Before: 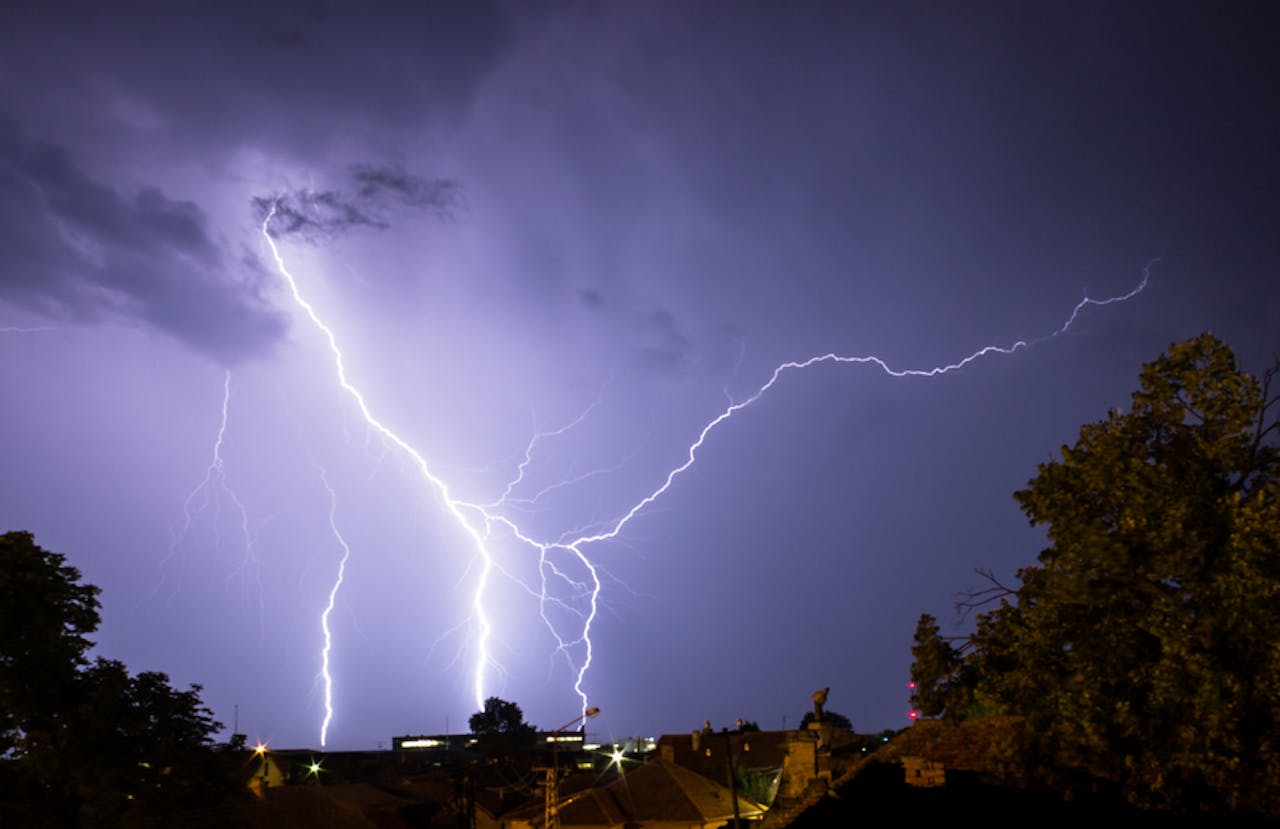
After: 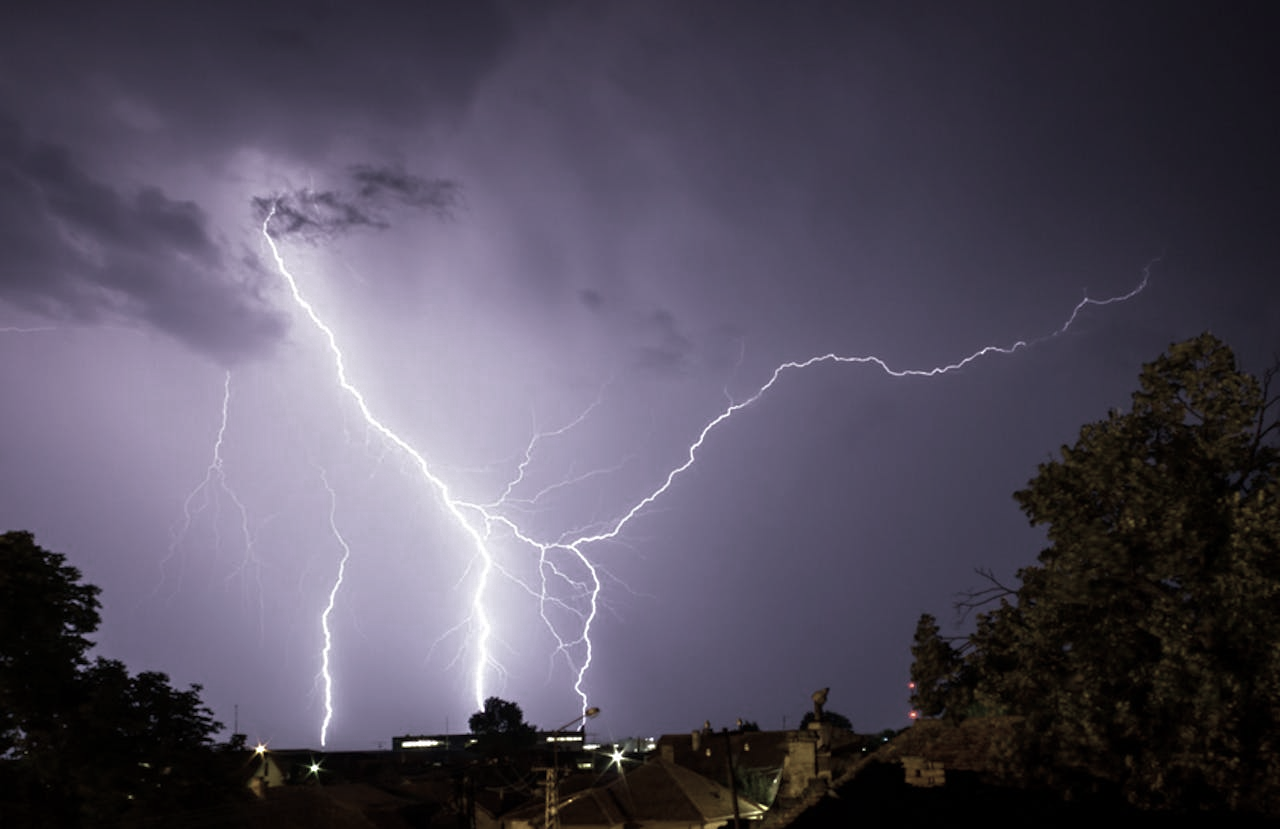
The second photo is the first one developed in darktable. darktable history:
tone curve: curves: ch0 [(0, 0) (0.797, 0.684) (1, 1)], color space Lab, independent channels, preserve colors none
color zones: curves: ch0 [(0.25, 0.667) (0.758, 0.368)]; ch1 [(0.215, 0.245) (0.761, 0.373)]; ch2 [(0.247, 0.554) (0.761, 0.436)]
